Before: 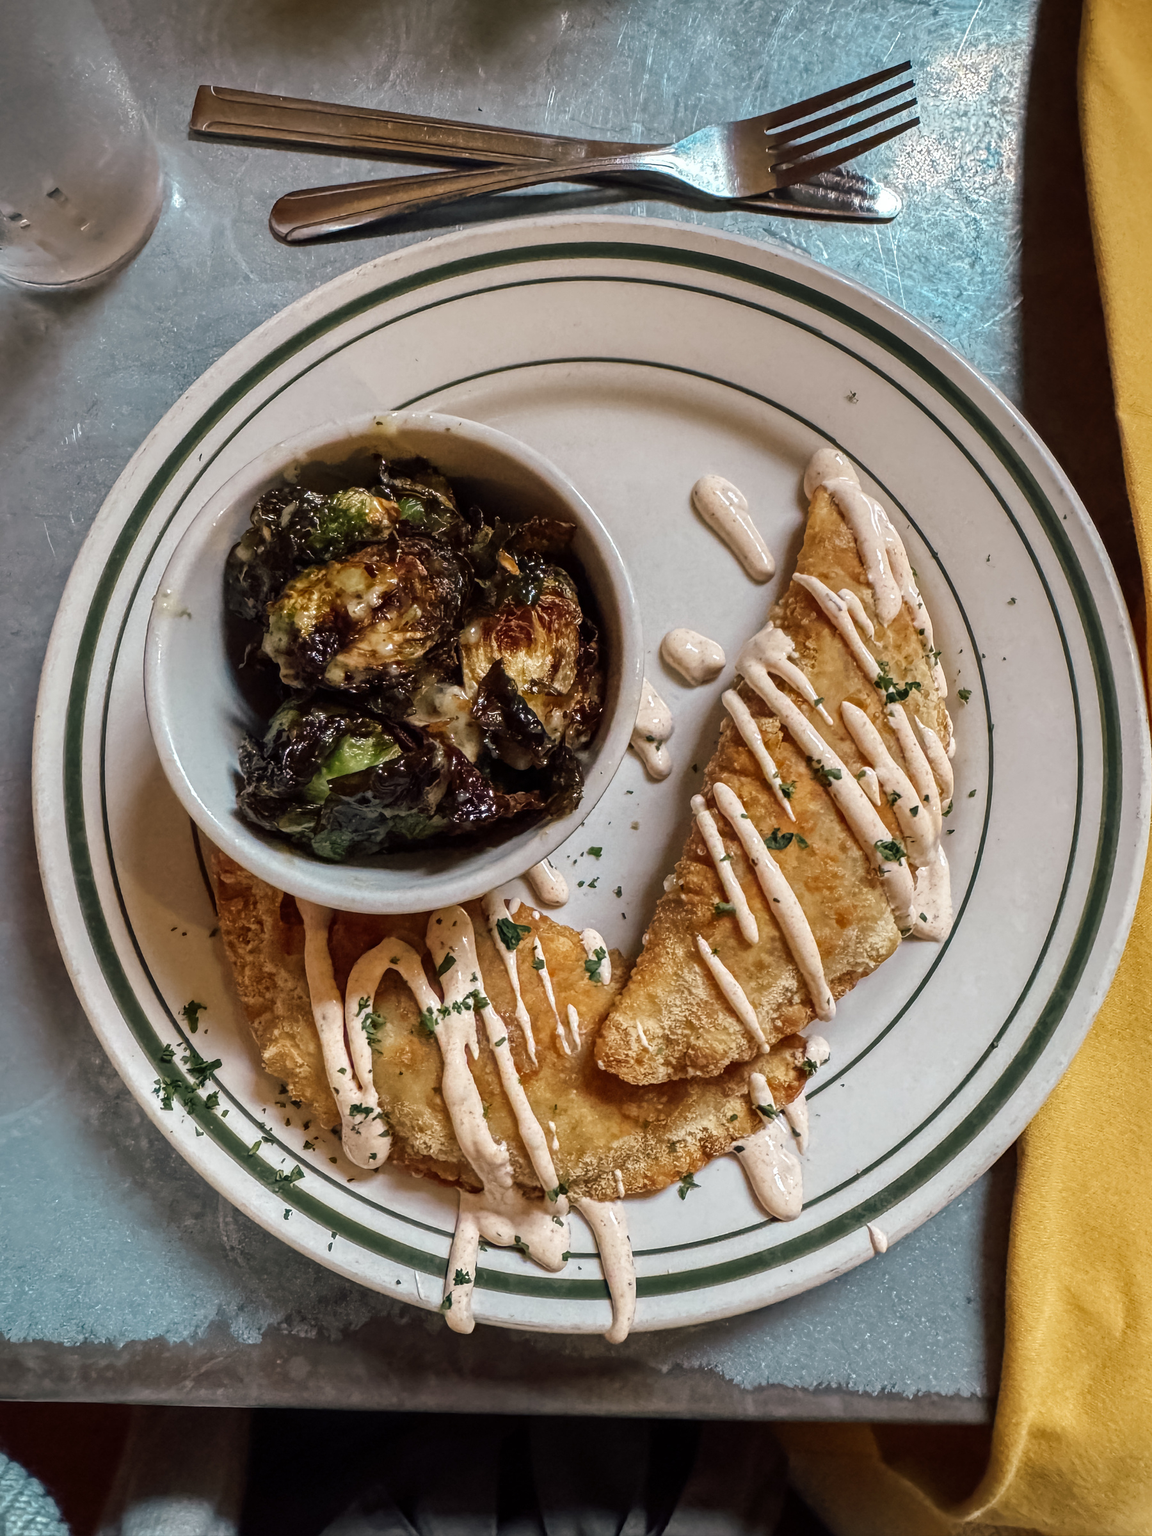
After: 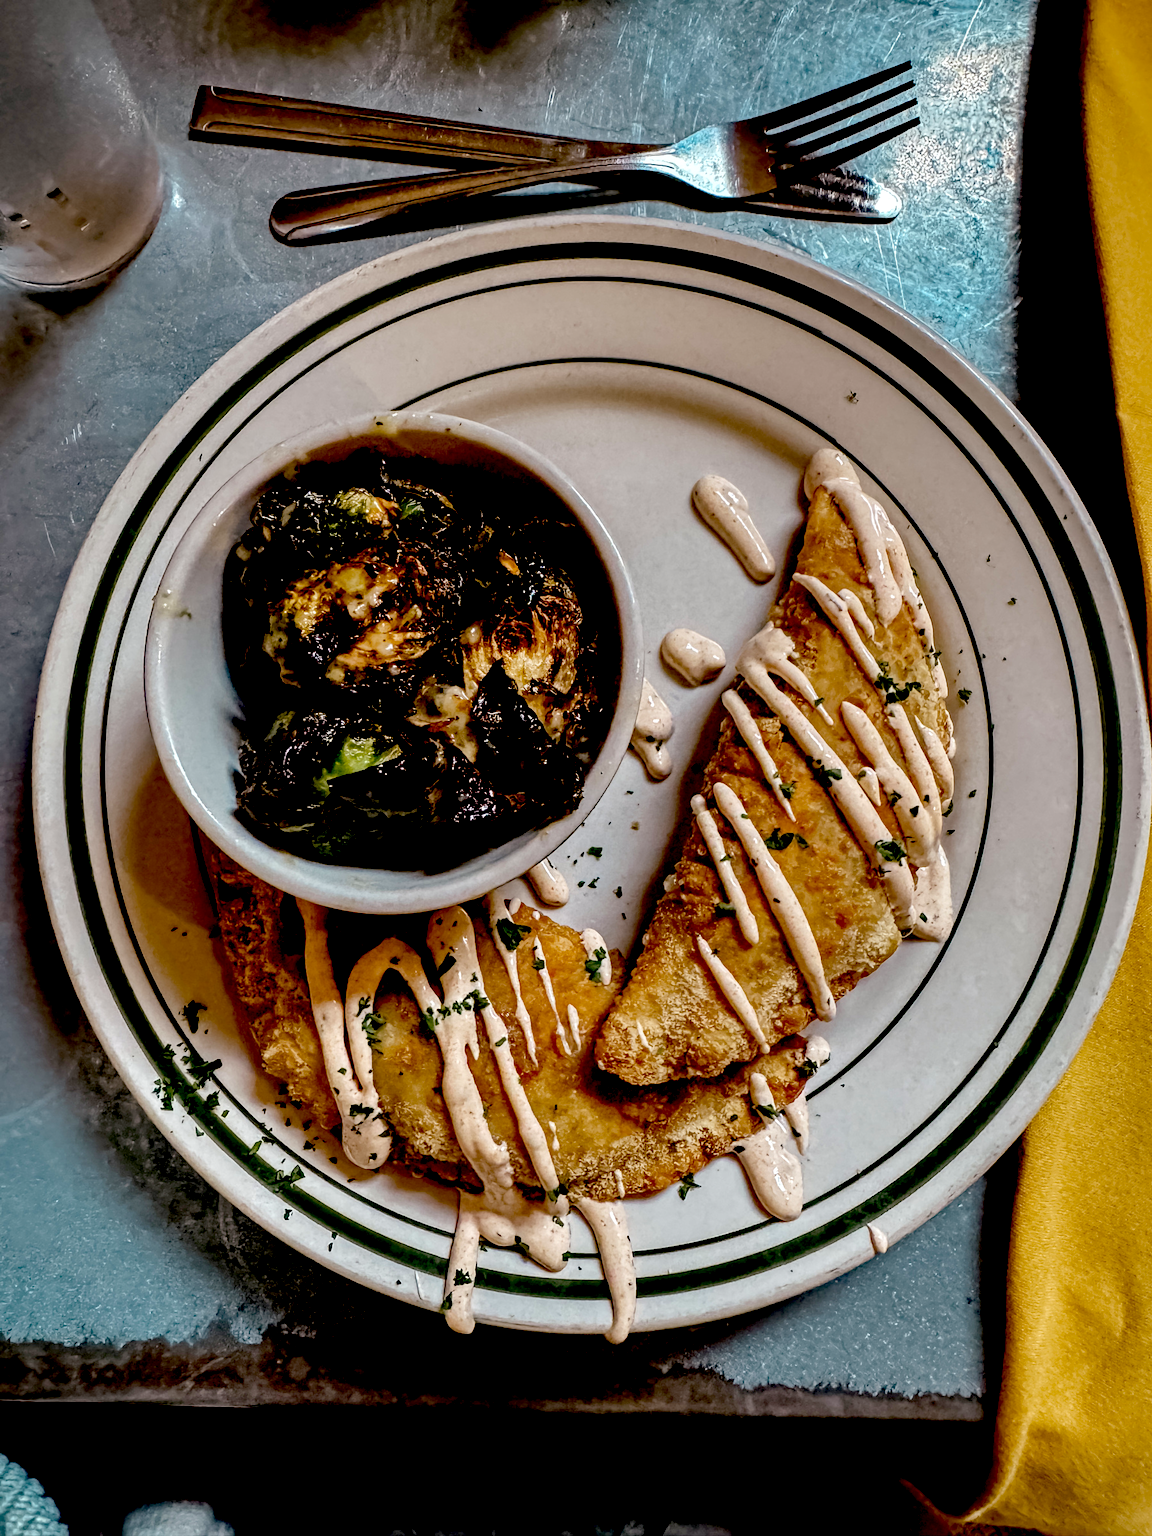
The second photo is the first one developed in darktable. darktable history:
exposure: black level correction 0.055, exposure -0.038 EV, compensate highlight preservation false
tone equalizer: on, module defaults
haze removal: compatibility mode true, adaptive false
shadows and highlights: shadows 20.95, highlights -80.76, soften with gaussian
